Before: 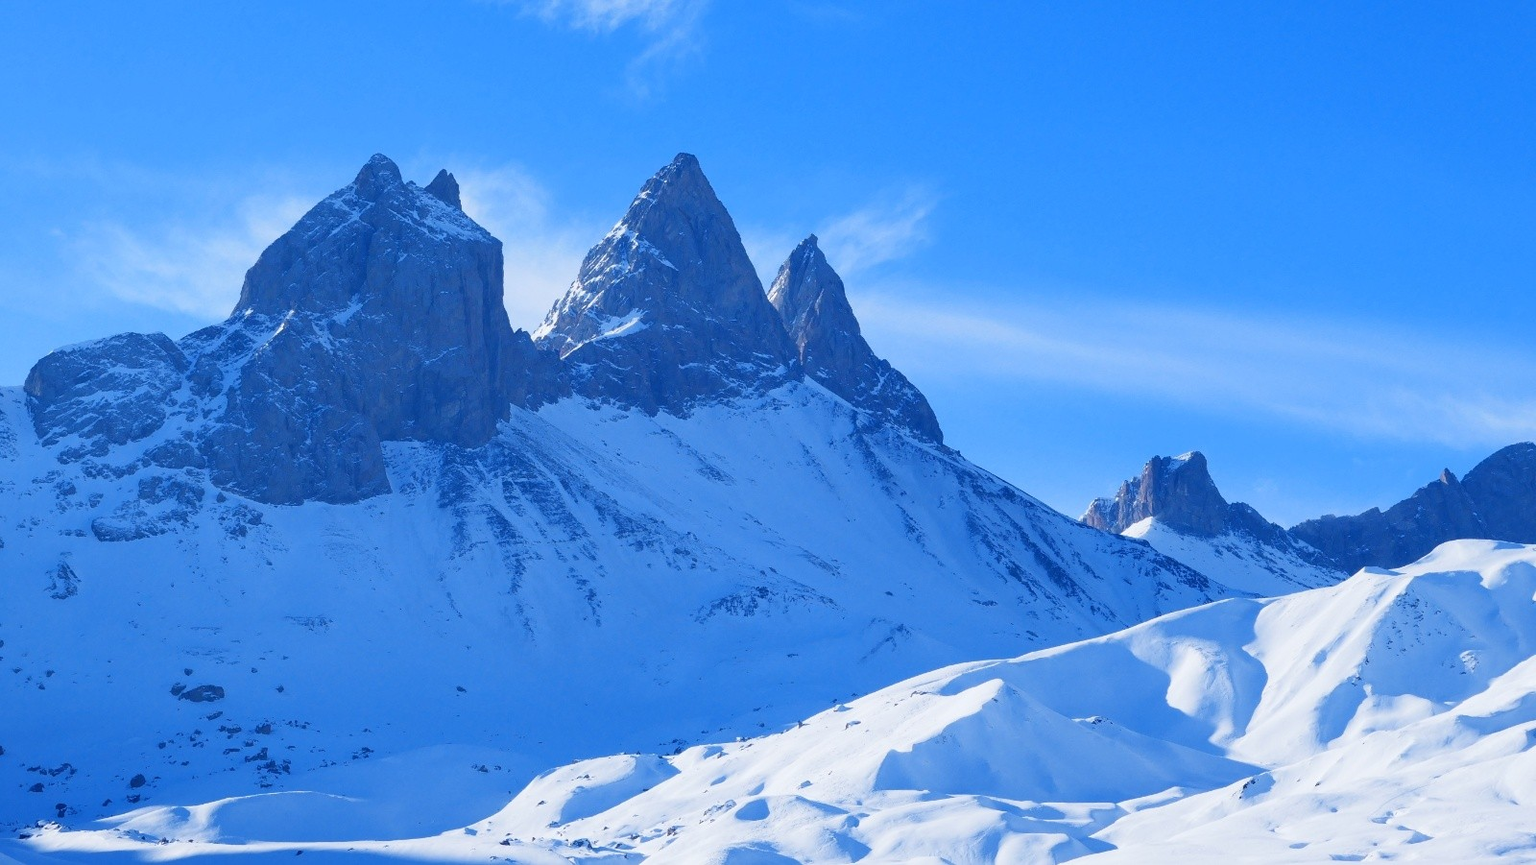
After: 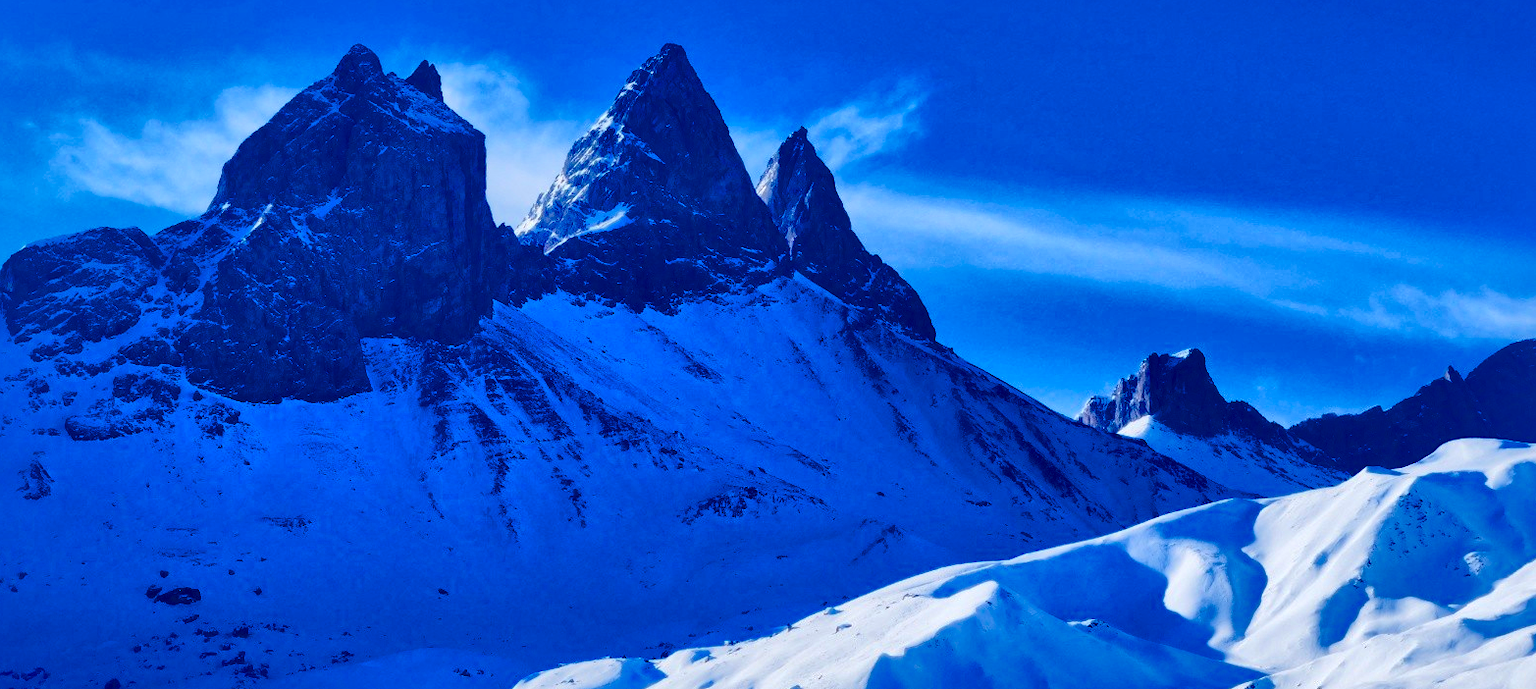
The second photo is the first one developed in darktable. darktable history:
local contrast: mode bilateral grid, contrast 19, coarseness 50, detail 172%, midtone range 0.2
crop and rotate: left 1.88%, top 12.778%, right 0.307%, bottom 9.118%
shadows and highlights: on, module defaults
color balance rgb: linear chroma grading › shadows -8.54%, linear chroma grading › global chroma 9.863%, perceptual saturation grading › global saturation 25.793%, global vibrance 10.406%, saturation formula JzAzBz (2021)
